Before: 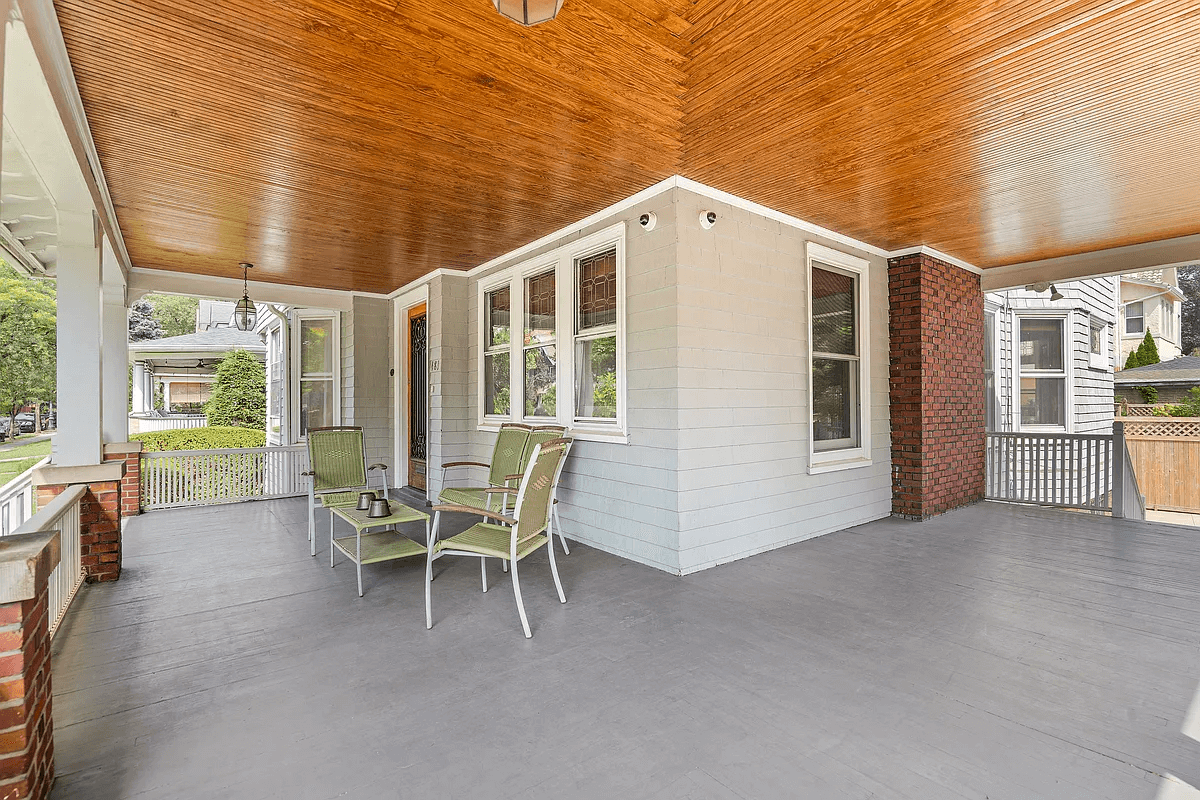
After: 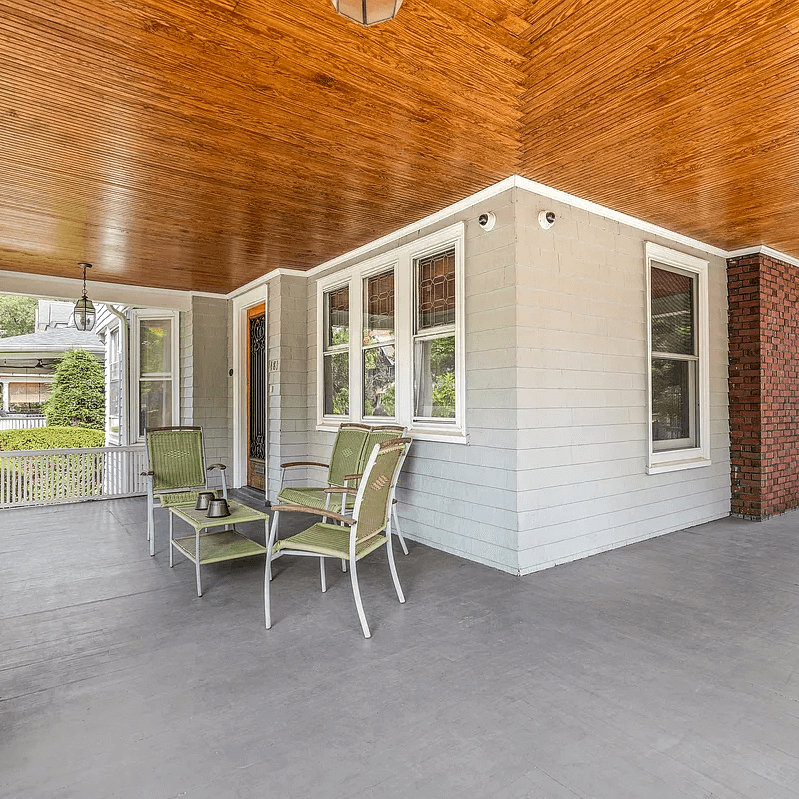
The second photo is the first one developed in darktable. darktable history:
crop and rotate: left 13.424%, right 19.948%
local contrast: on, module defaults
